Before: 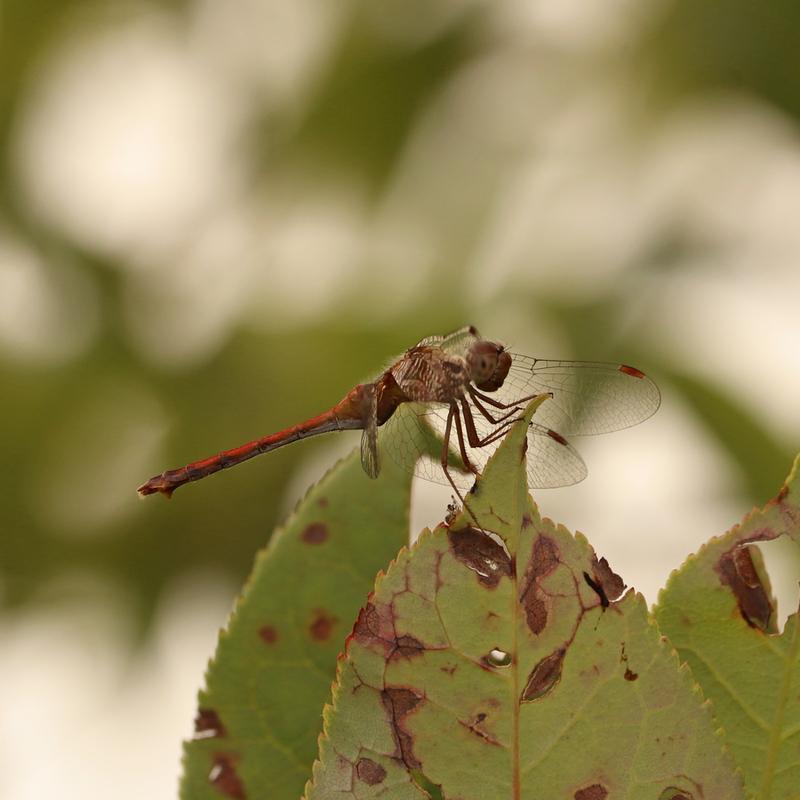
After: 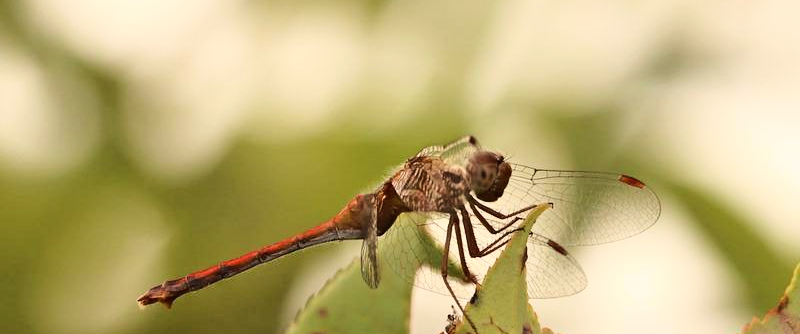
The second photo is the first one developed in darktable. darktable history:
crop and rotate: top 23.84%, bottom 34.294%
base curve: curves: ch0 [(0, 0) (0.028, 0.03) (0.121, 0.232) (0.46, 0.748) (0.859, 0.968) (1, 1)]
